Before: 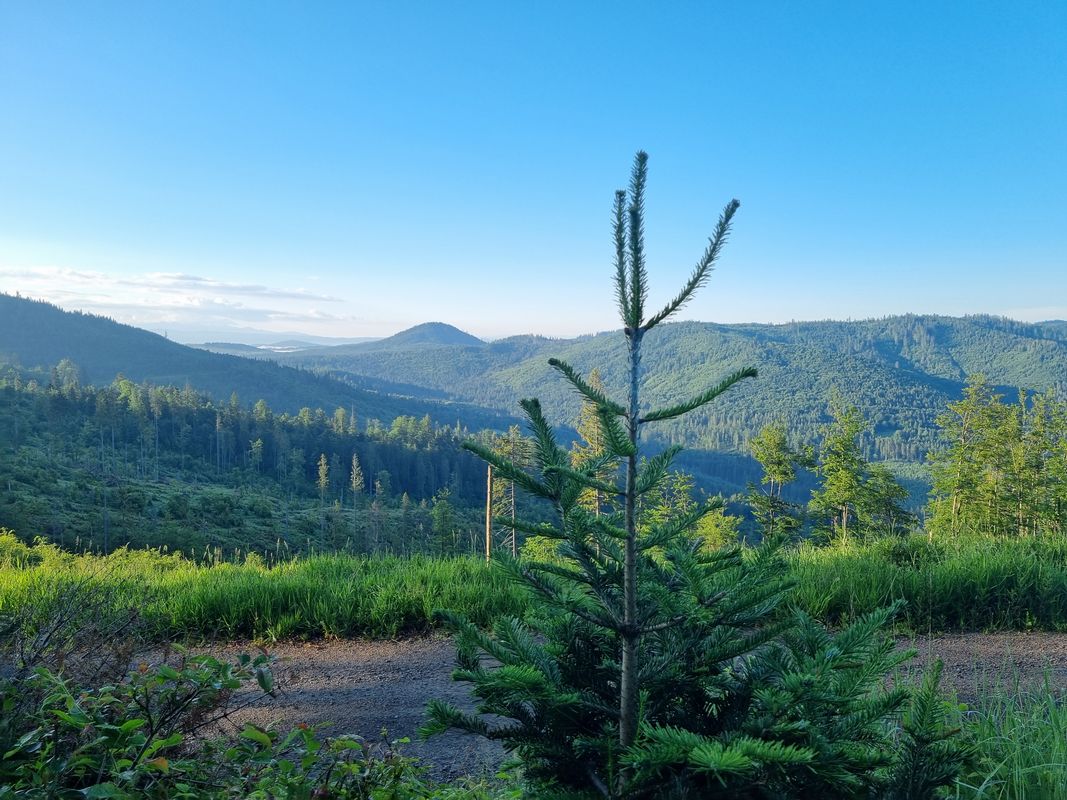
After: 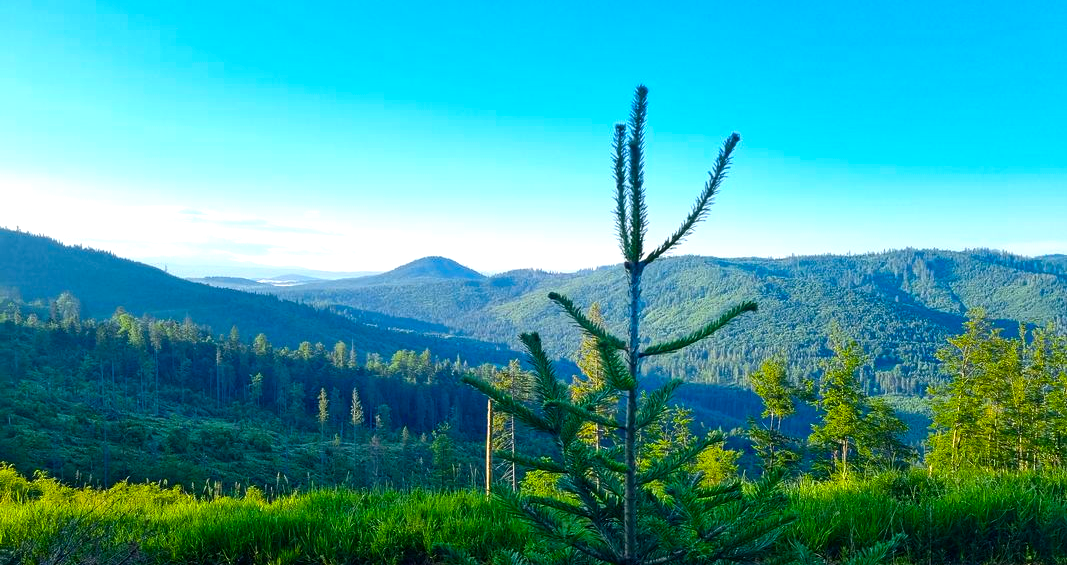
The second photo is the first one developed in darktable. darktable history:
color balance rgb: linear chroma grading › global chroma 9%, perceptual saturation grading › global saturation 36%, perceptual saturation grading › shadows 35%, perceptual brilliance grading › global brilliance 15%, perceptual brilliance grading › shadows -35%, global vibrance 15%
crop and rotate: top 8.293%, bottom 20.996%
